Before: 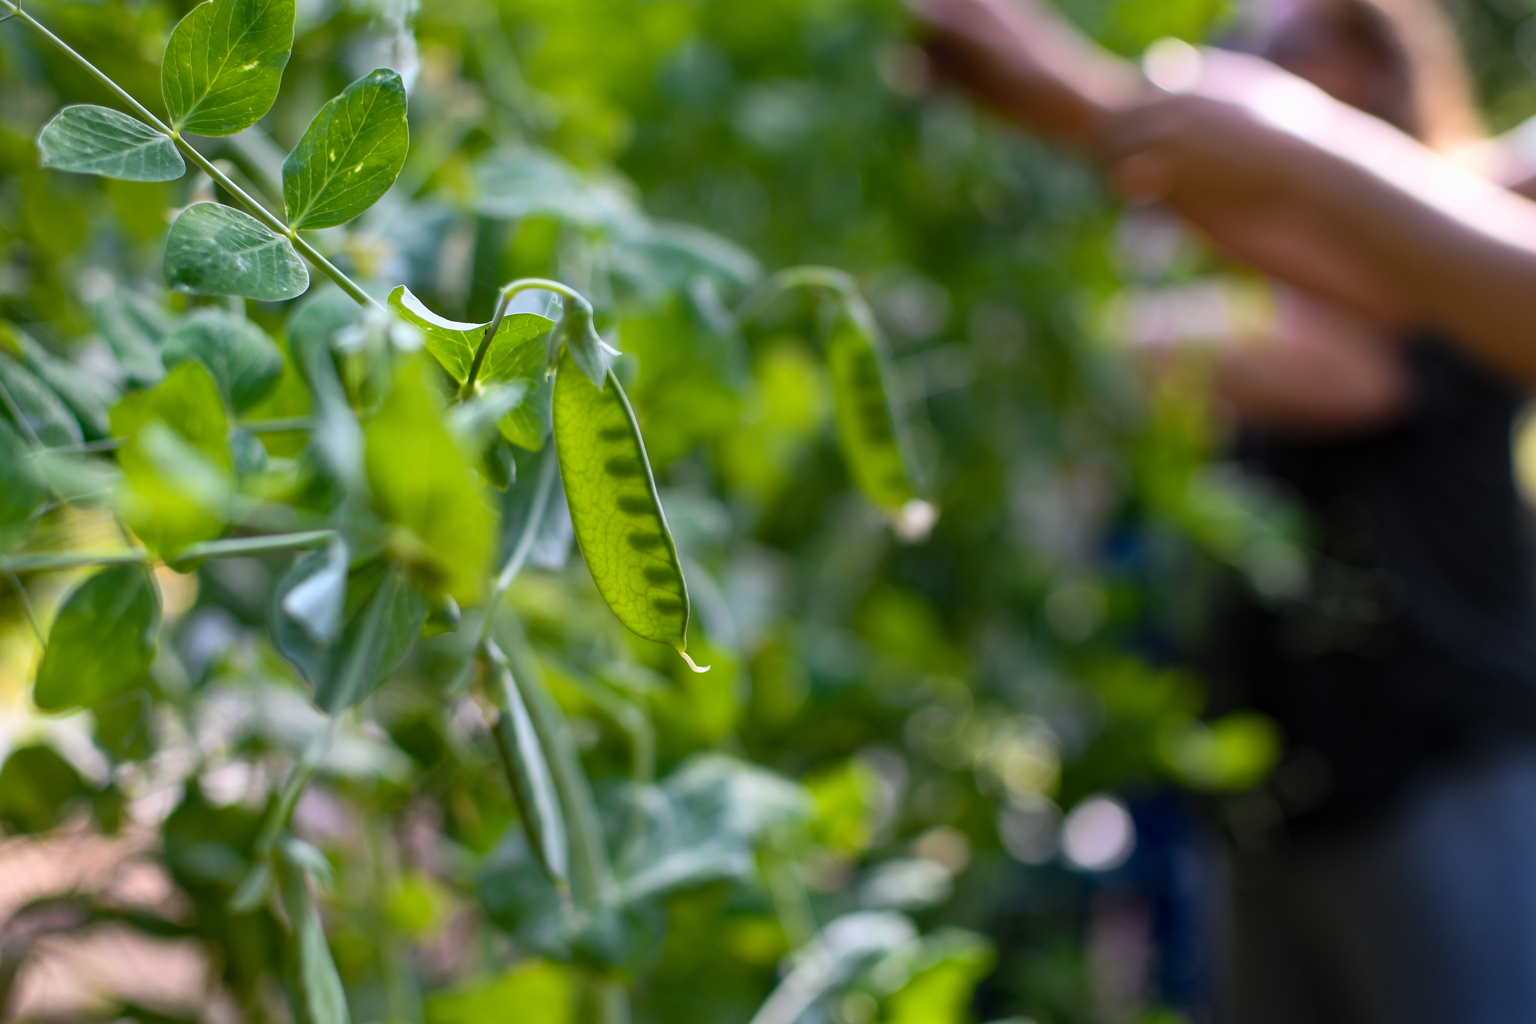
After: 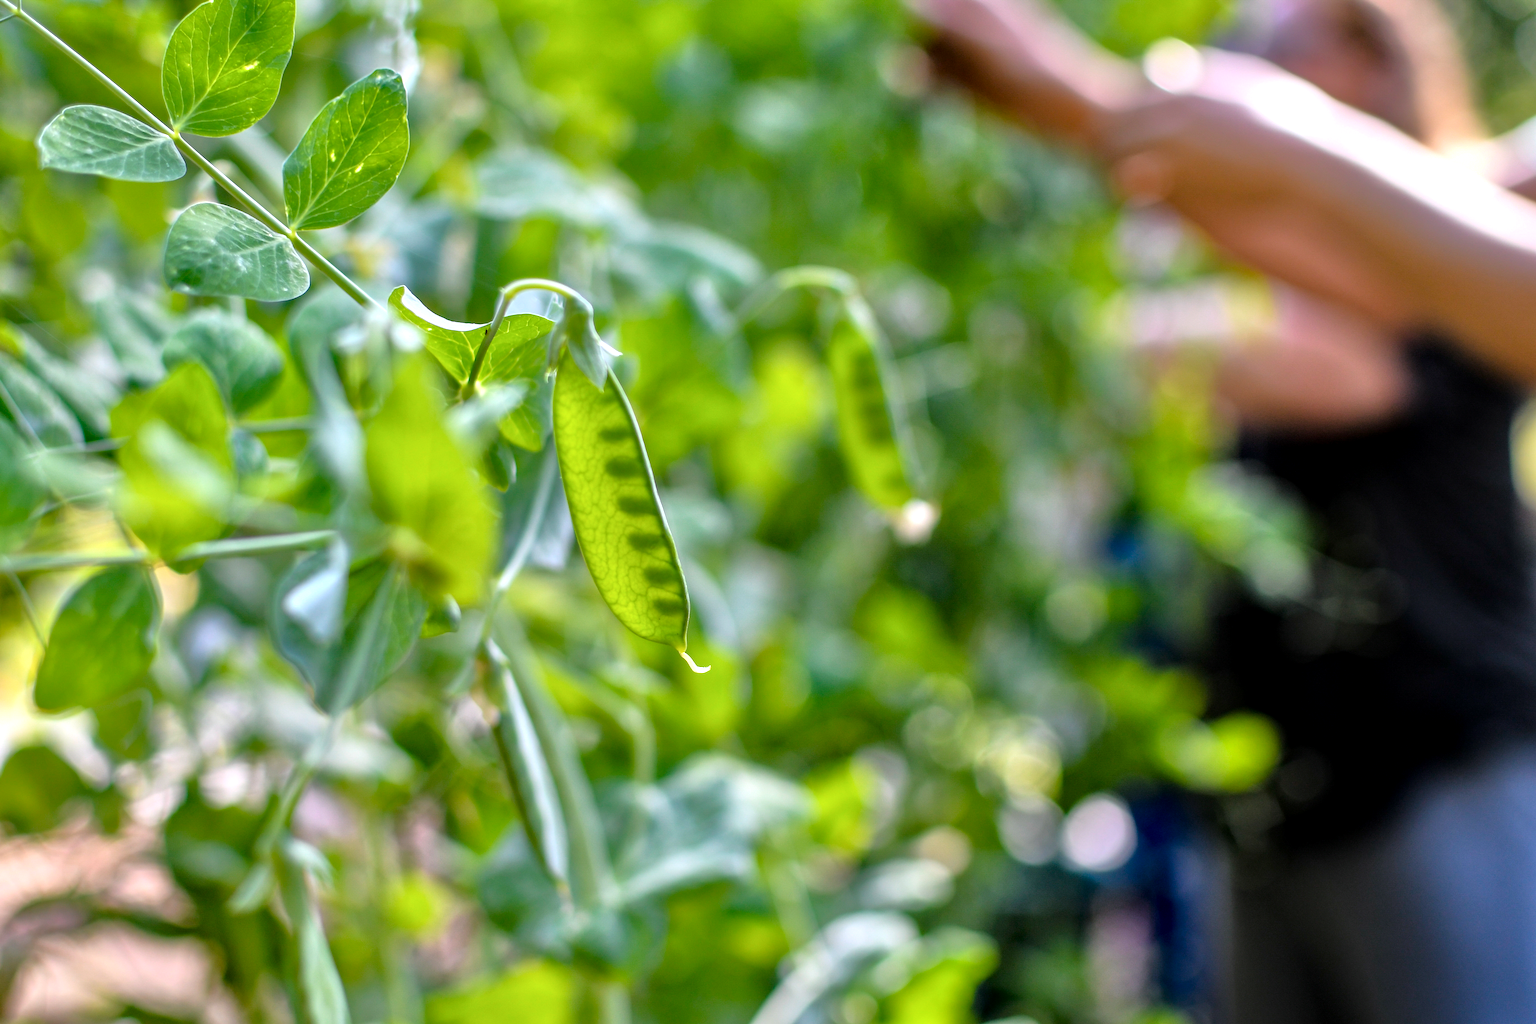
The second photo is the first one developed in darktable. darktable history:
tone equalizer: -7 EV 0.15 EV, -6 EV 0.6 EV, -5 EV 1.15 EV, -4 EV 1.33 EV, -3 EV 1.15 EV, -2 EV 0.6 EV, -1 EV 0.15 EV, mask exposure compensation -0.5 EV
local contrast: on, module defaults
exposure: black level correction 0.001, exposure 0.14 EV, compensate highlight preservation false
